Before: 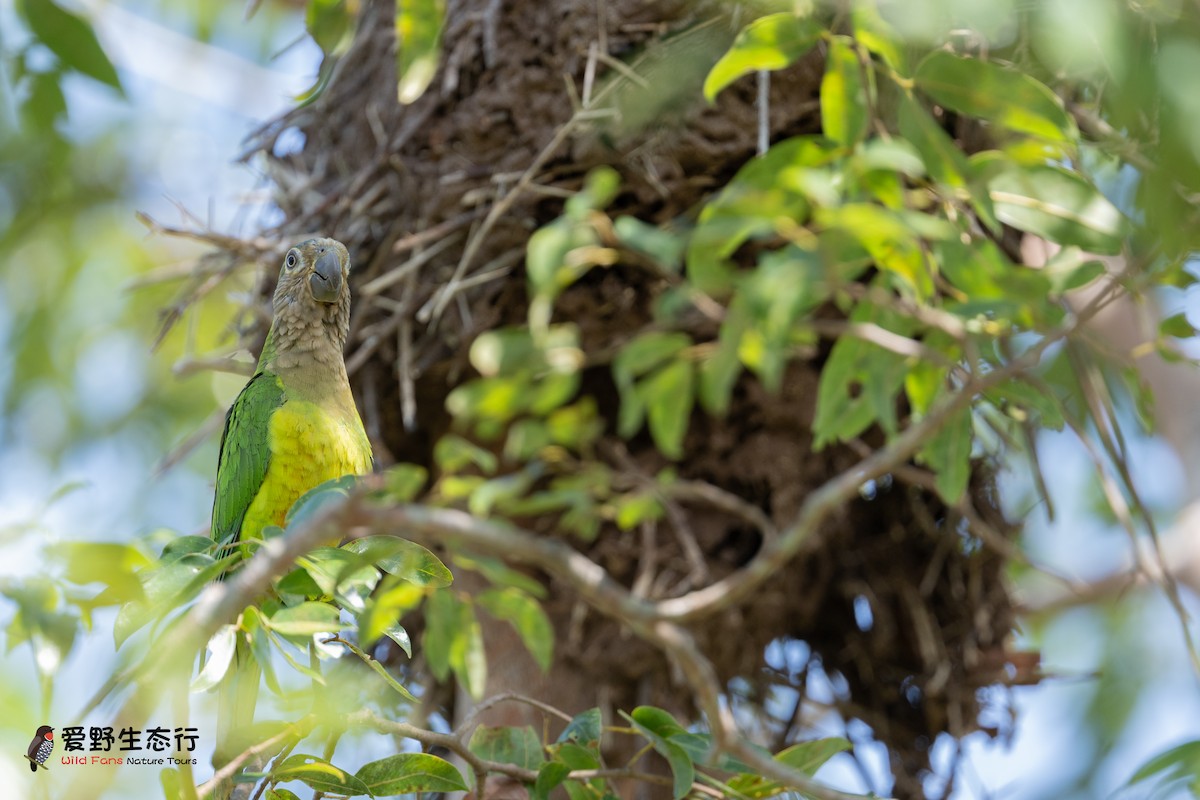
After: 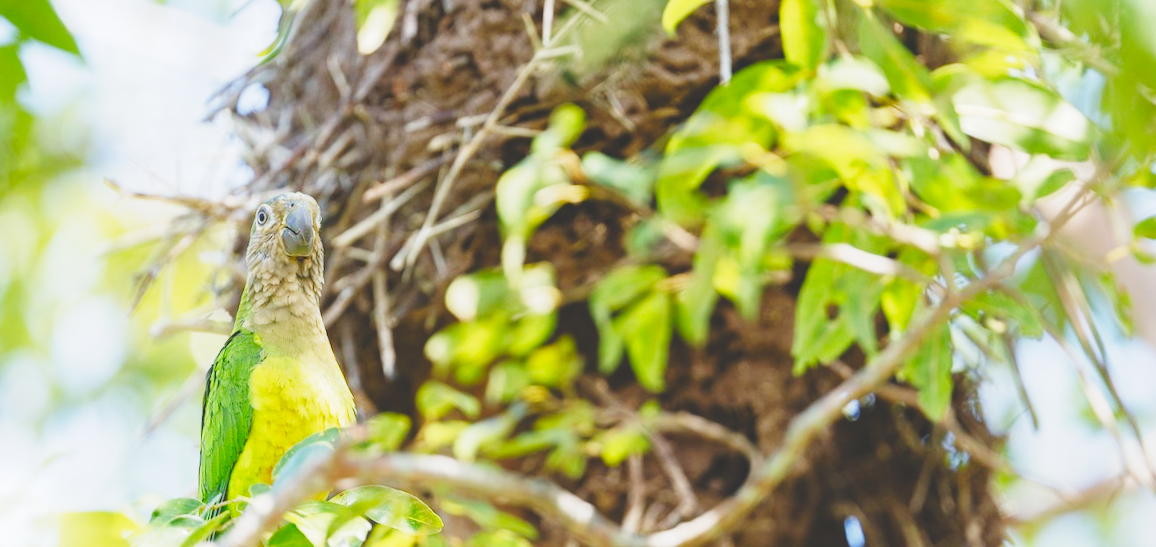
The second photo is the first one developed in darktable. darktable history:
crop: top 3.857%, bottom 21.132%
exposure: black level correction -0.028, compensate highlight preservation false
contrast brightness saturation: contrast -0.02, brightness -0.01, saturation 0.03
base curve: curves: ch0 [(0, 0) (0, 0.001) (0.001, 0.001) (0.004, 0.002) (0.007, 0.004) (0.015, 0.013) (0.033, 0.045) (0.052, 0.096) (0.075, 0.17) (0.099, 0.241) (0.163, 0.42) (0.219, 0.55) (0.259, 0.616) (0.327, 0.722) (0.365, 0.765) (0.522, 0.873) (0.547, 0.881) (0.689, 0.919) (0.826, 0.952) (1, 1)], preserve colors none
color balance rgb: perceptual saturation grading › global saturation 20%, perceptual saturation grading › highlights -25%, perceptual saturation grading › shadows 50%
local contrast: highlights 61%, shadows 106%, detail 107%, midtone range 0.529
rotate and perspective: rotation -3.52°, crop left 0.036, crop right 0.964, crop top 0.081, crop bottom 0.919
